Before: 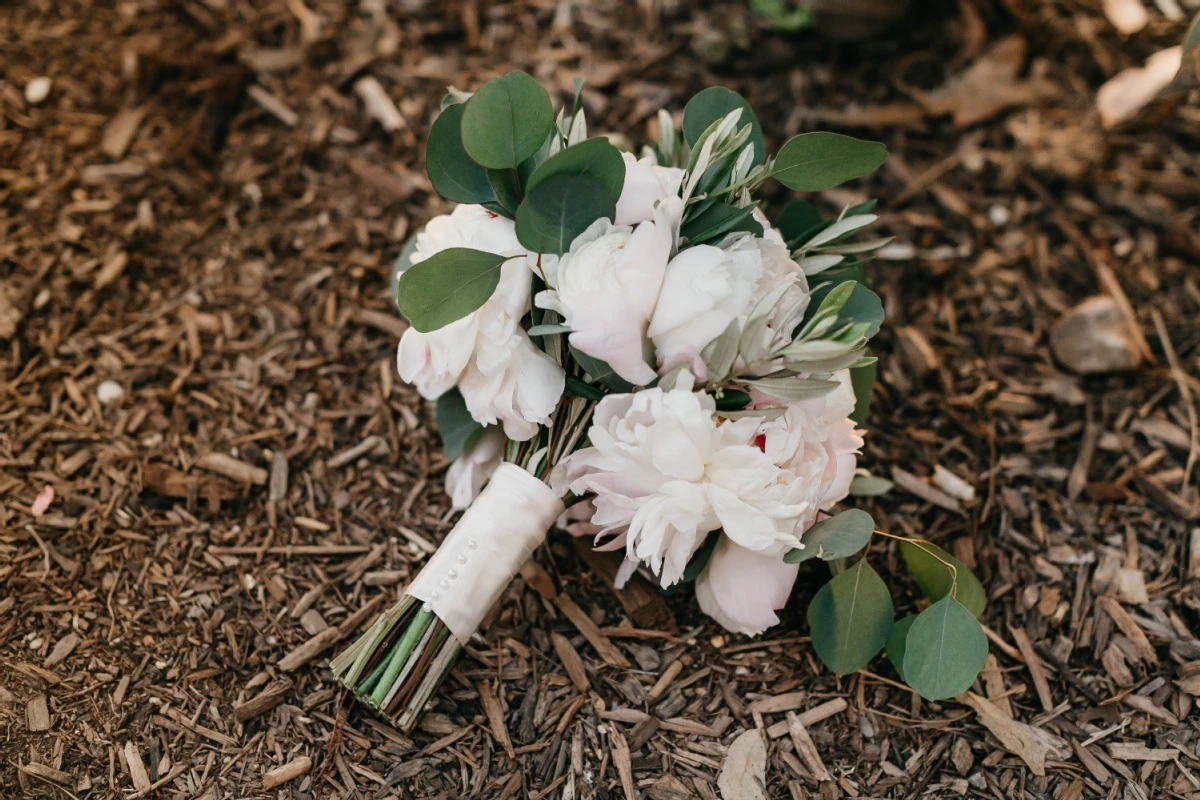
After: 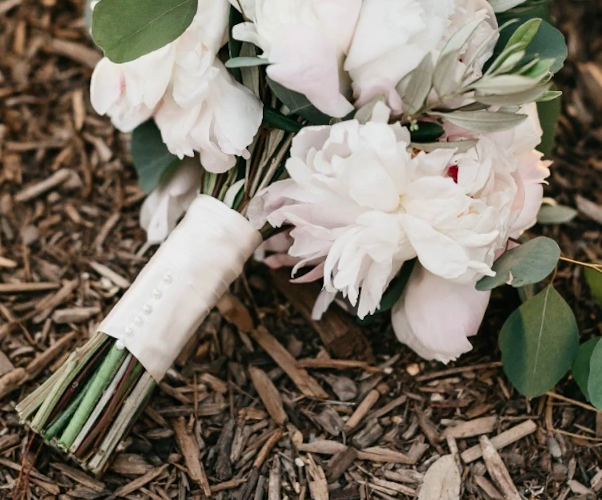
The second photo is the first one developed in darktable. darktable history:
crop and rotate: left 29.237%, top 31.152%, right 19.807%
contrast brightness saturation: contrast 0.15, brightness 0.05
rotate and perspective: rotation -0.013°, lens shift (vertical) -0.027, lens shift (horizontal) 0.178, crop left 0.016, crop right 0.989, crop top 0.082, crop bottom 0.918
